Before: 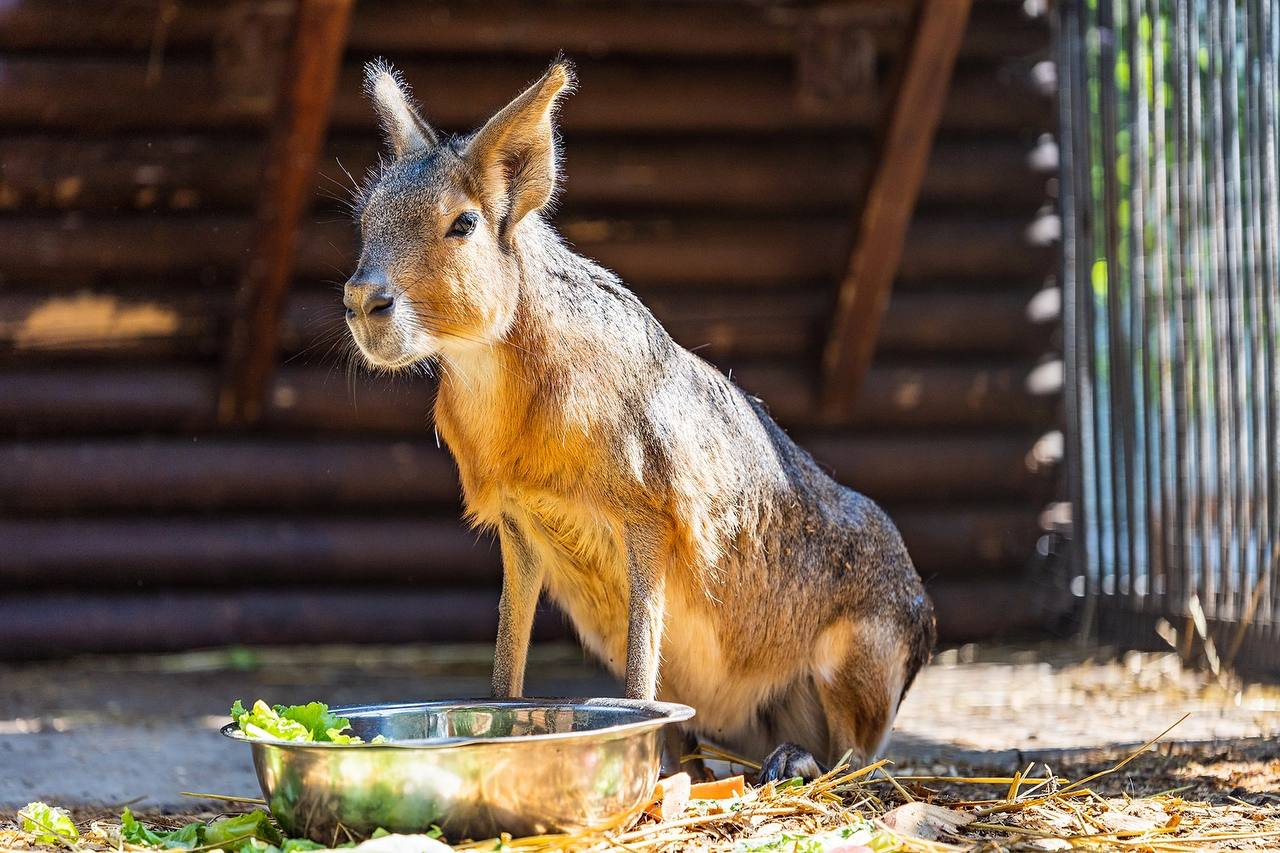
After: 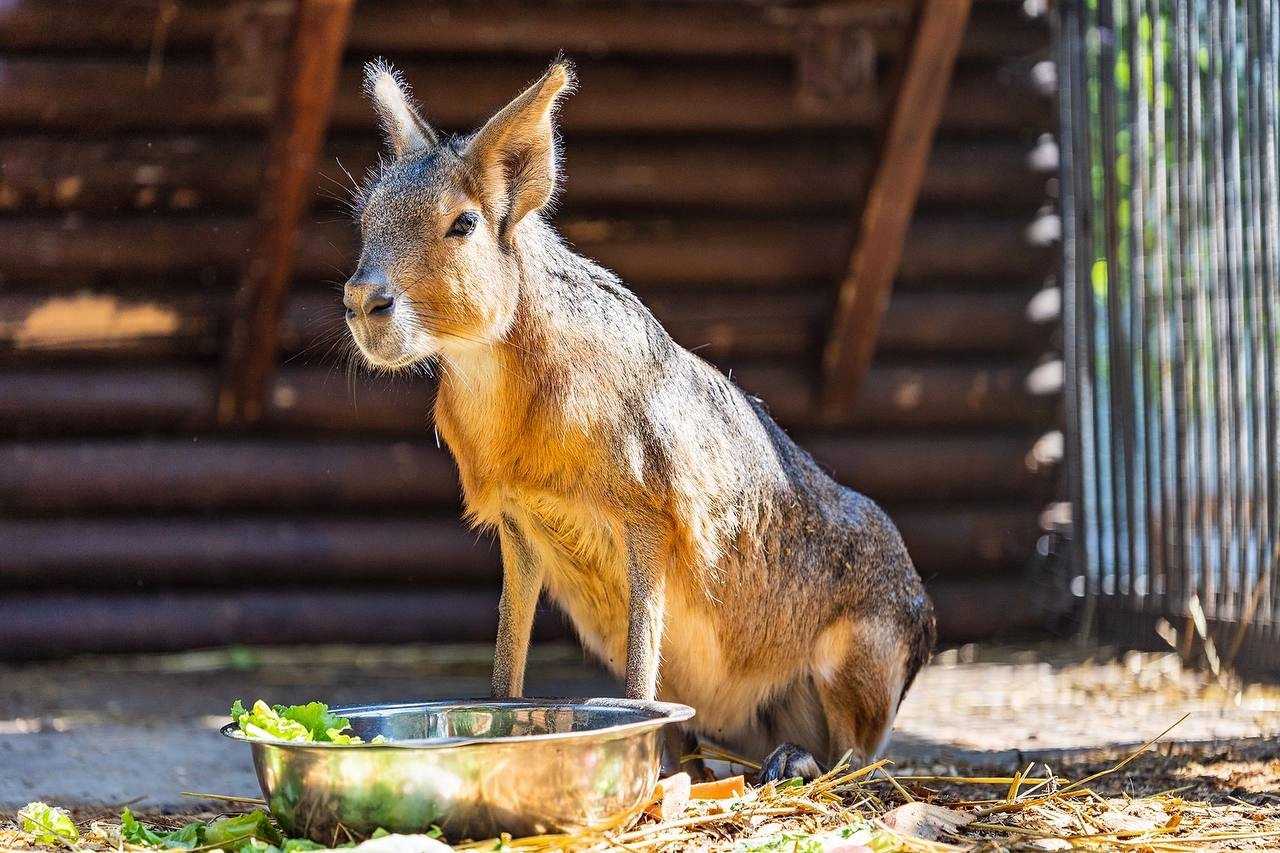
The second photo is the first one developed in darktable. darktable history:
shadows and highlights: shadows 36.58, highlights -27.55, soften with gaussian
